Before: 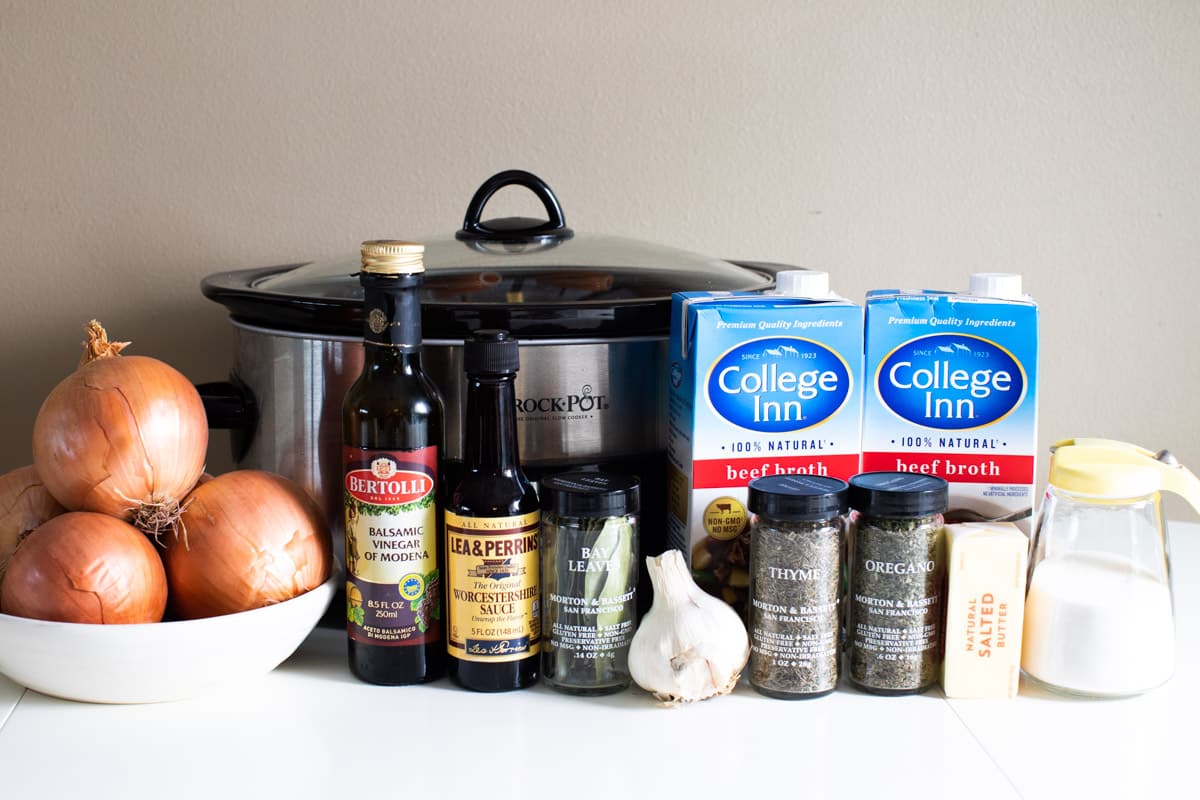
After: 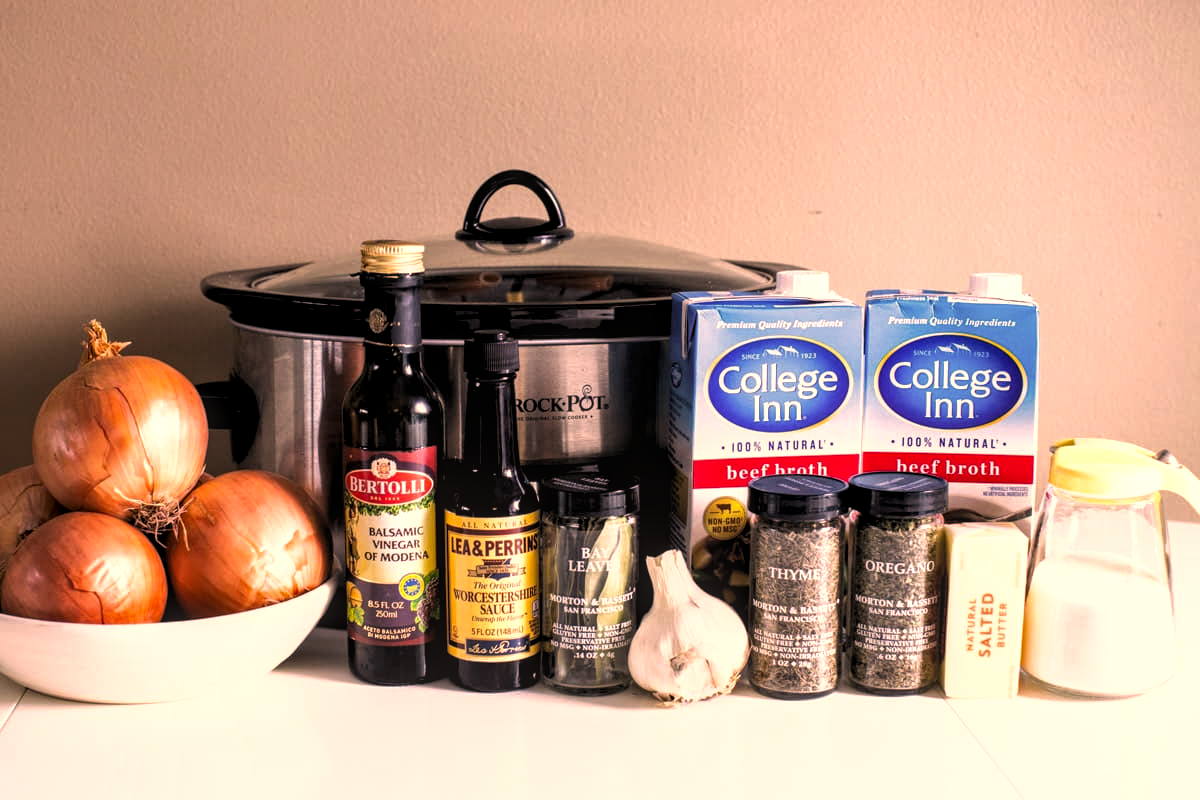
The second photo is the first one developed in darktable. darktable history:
shadows and highlights: shadows 25.98, white point adjustment -2.85, highlights -29.95
color correction: highlights a* 22.46, highlights b* 21.96
local contrast: highlights 61%, detail 143%, midtone range 0.43
levels: levels [0.052, 0.496, 0.908]
